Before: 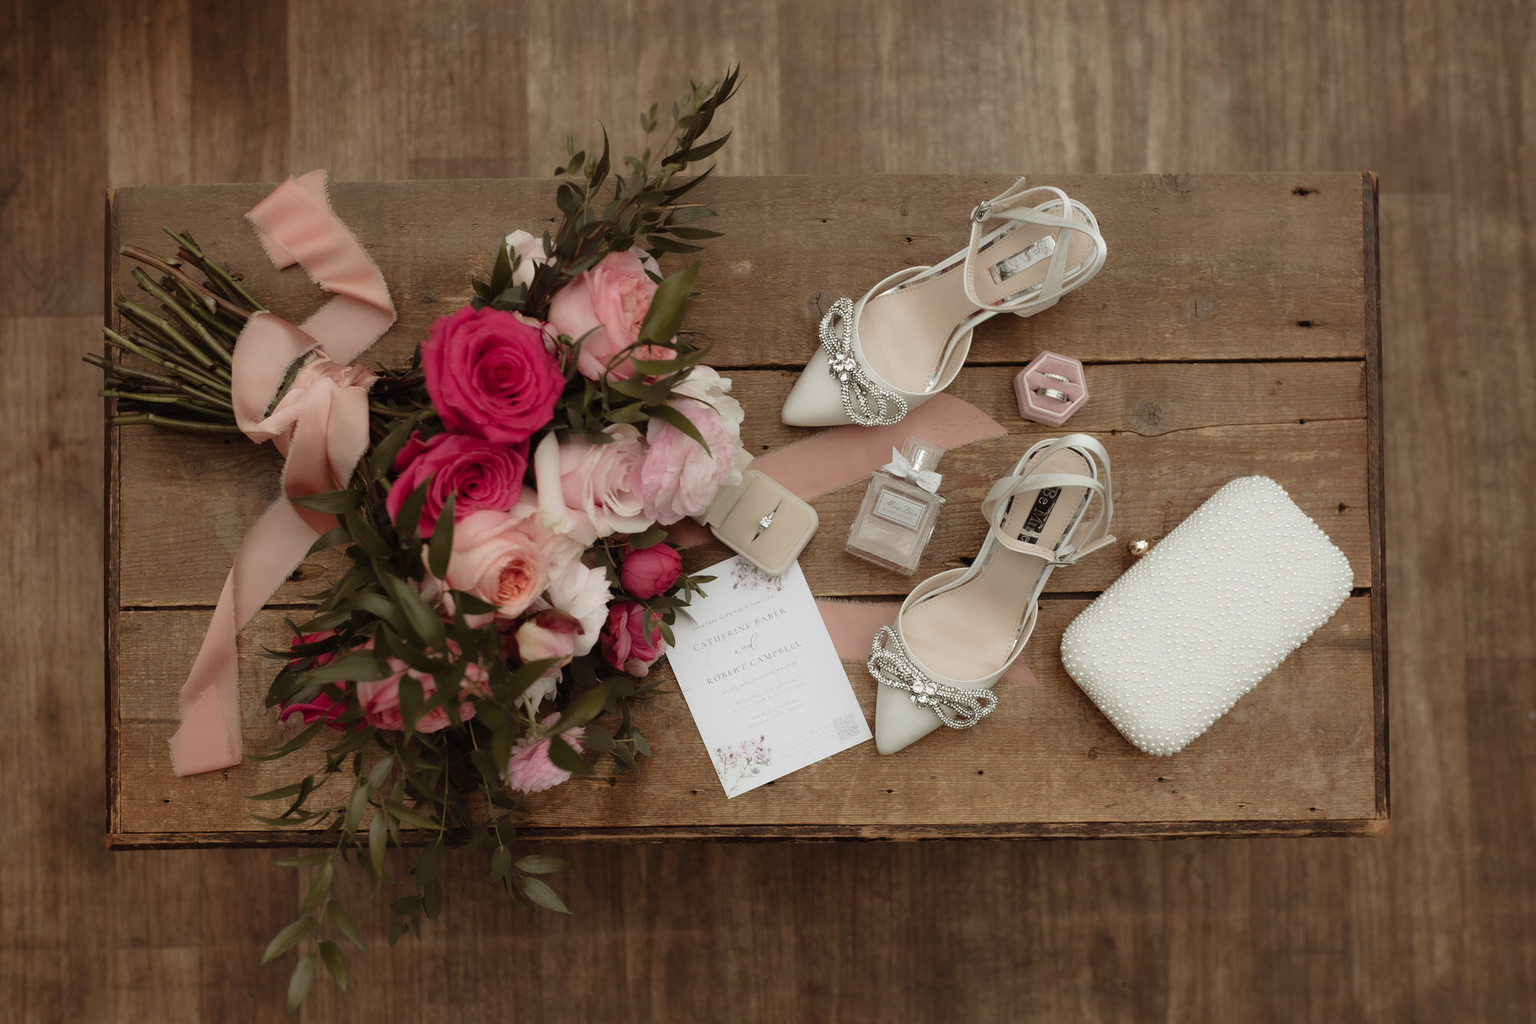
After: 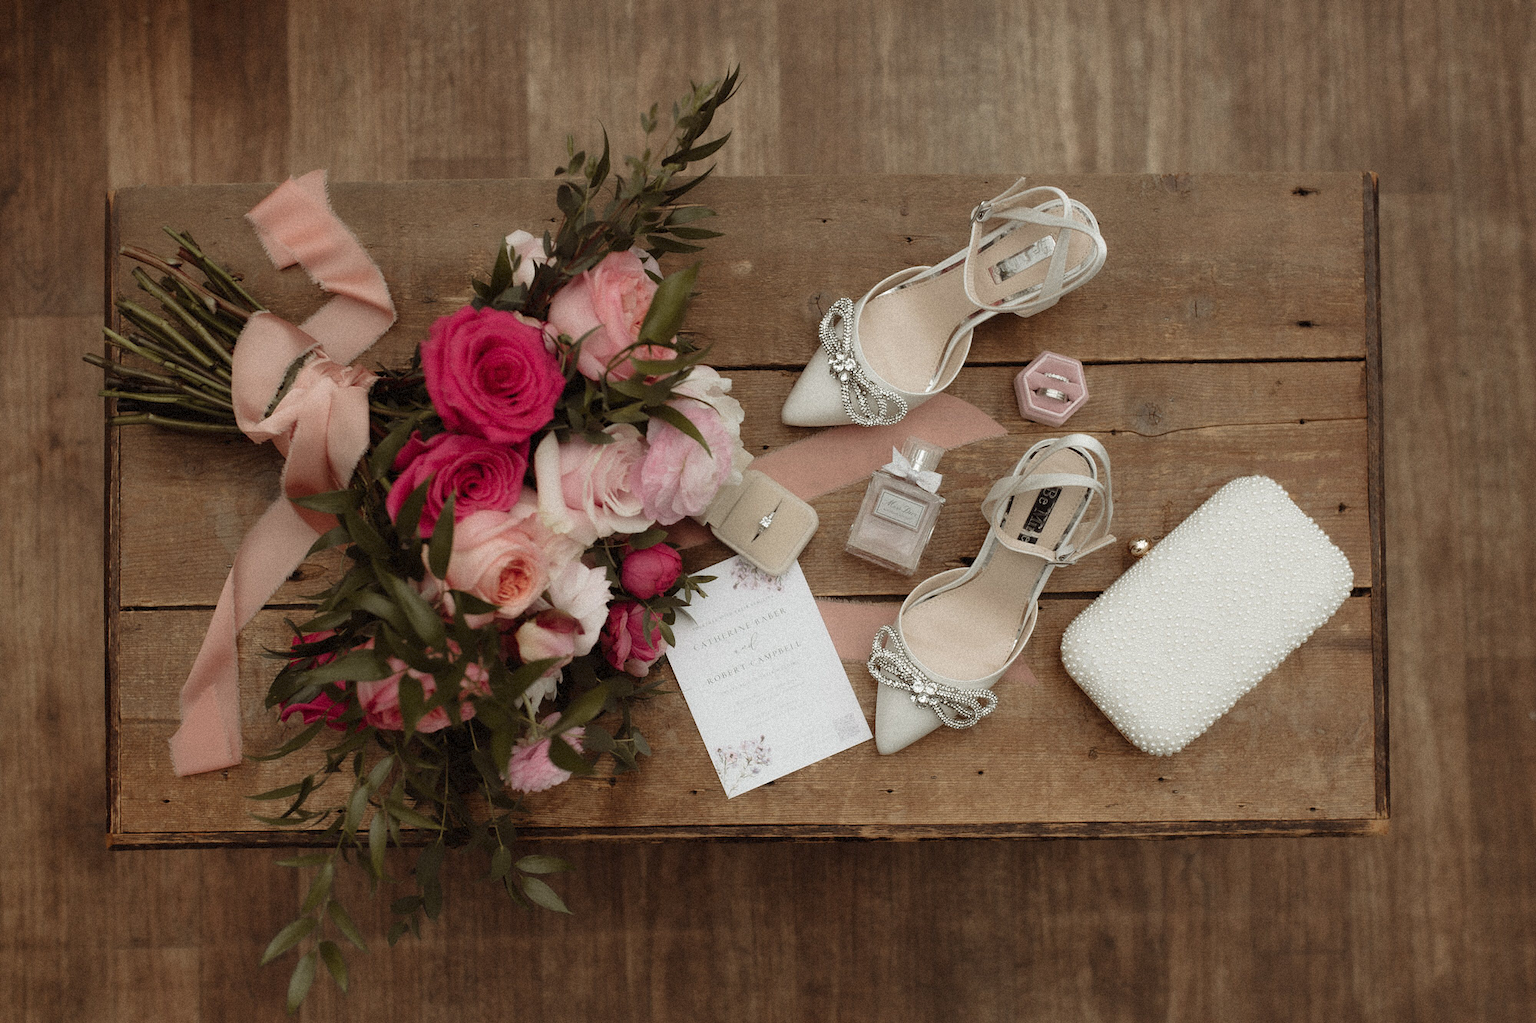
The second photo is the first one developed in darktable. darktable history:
tone equalizer: on, module defaults
grain: mid-tones bias 0%
